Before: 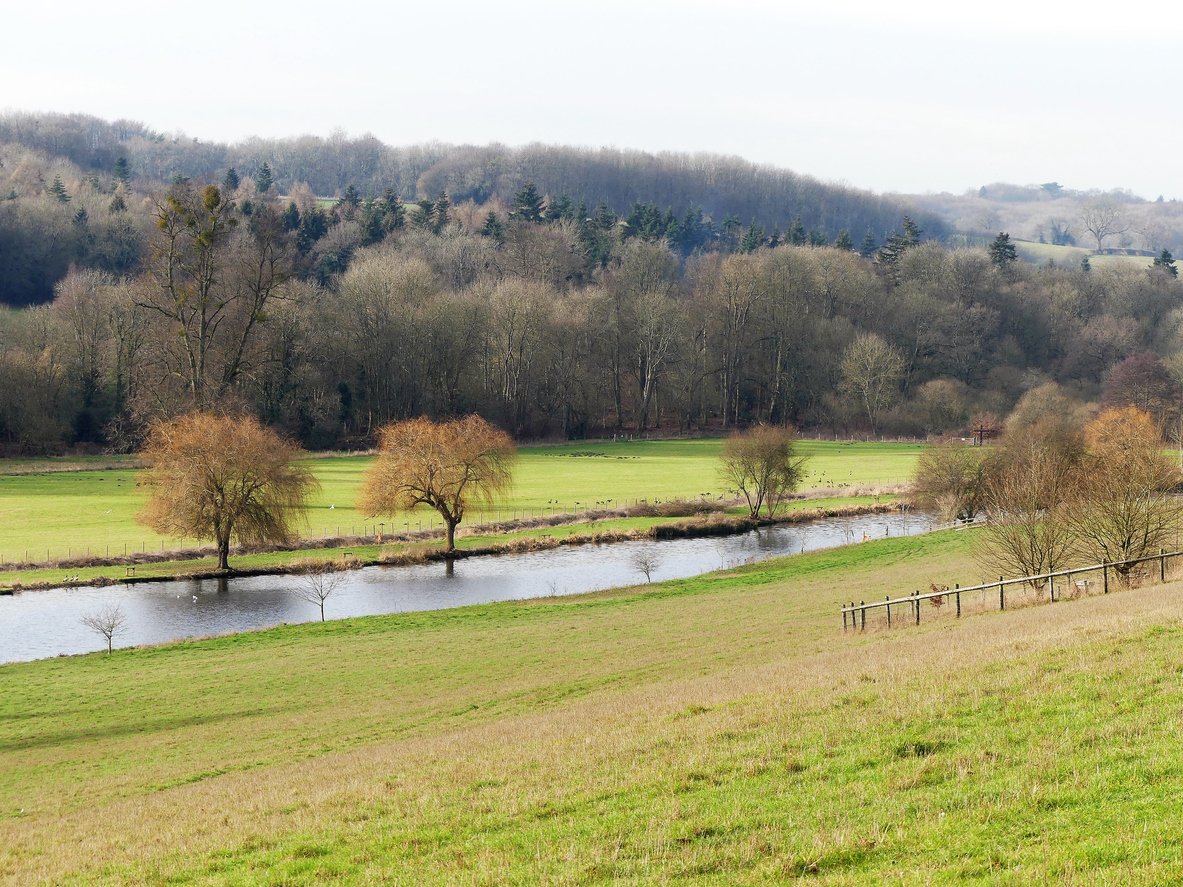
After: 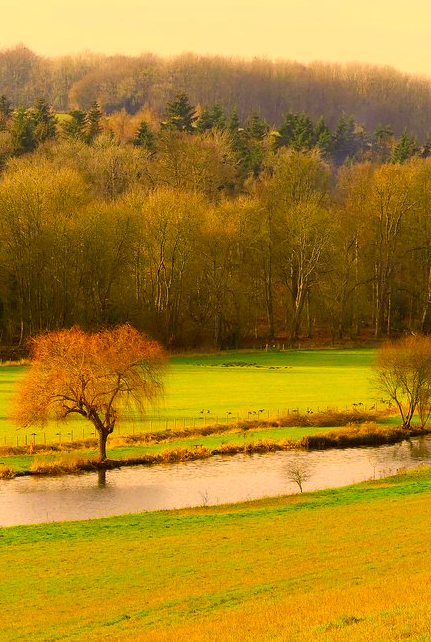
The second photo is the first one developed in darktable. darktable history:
shadows and highlights: shadows 25.01, highlights -23.54
crop and rotate: left 29.481%, top 10.18%, right 34.046%, bottom 17.411%
color correction: highlights a* 11.19, highlights b* 29.83, shadows a* 2.8, shadows b* 17.74, saturation 1.75
